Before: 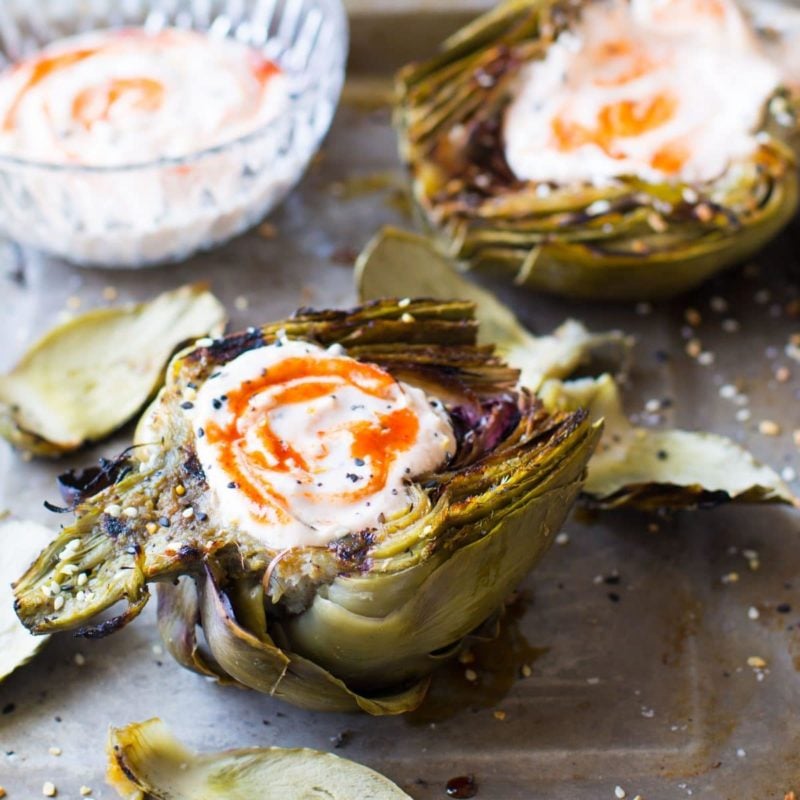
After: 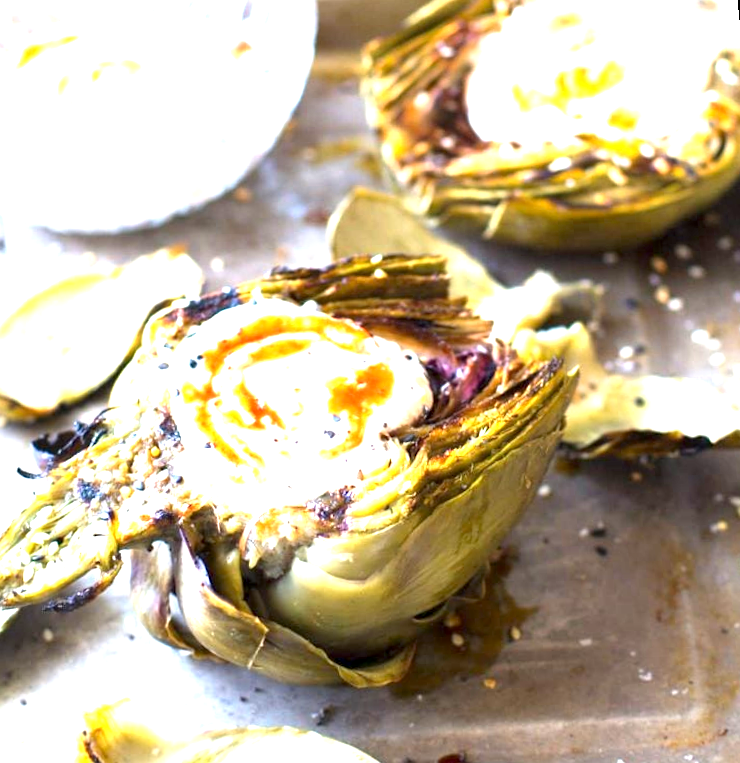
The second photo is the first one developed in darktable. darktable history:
exposure: black level correction 0.001, exposure 1.719 EV, compensate exposure bias true, compensate highlight preservation false
rotate and perspective: rotation -1.68°, lens shift (vertical) -0.146, crop left 0.049, crop right 0.912, crop top 0.032, crop bottom 0.96
